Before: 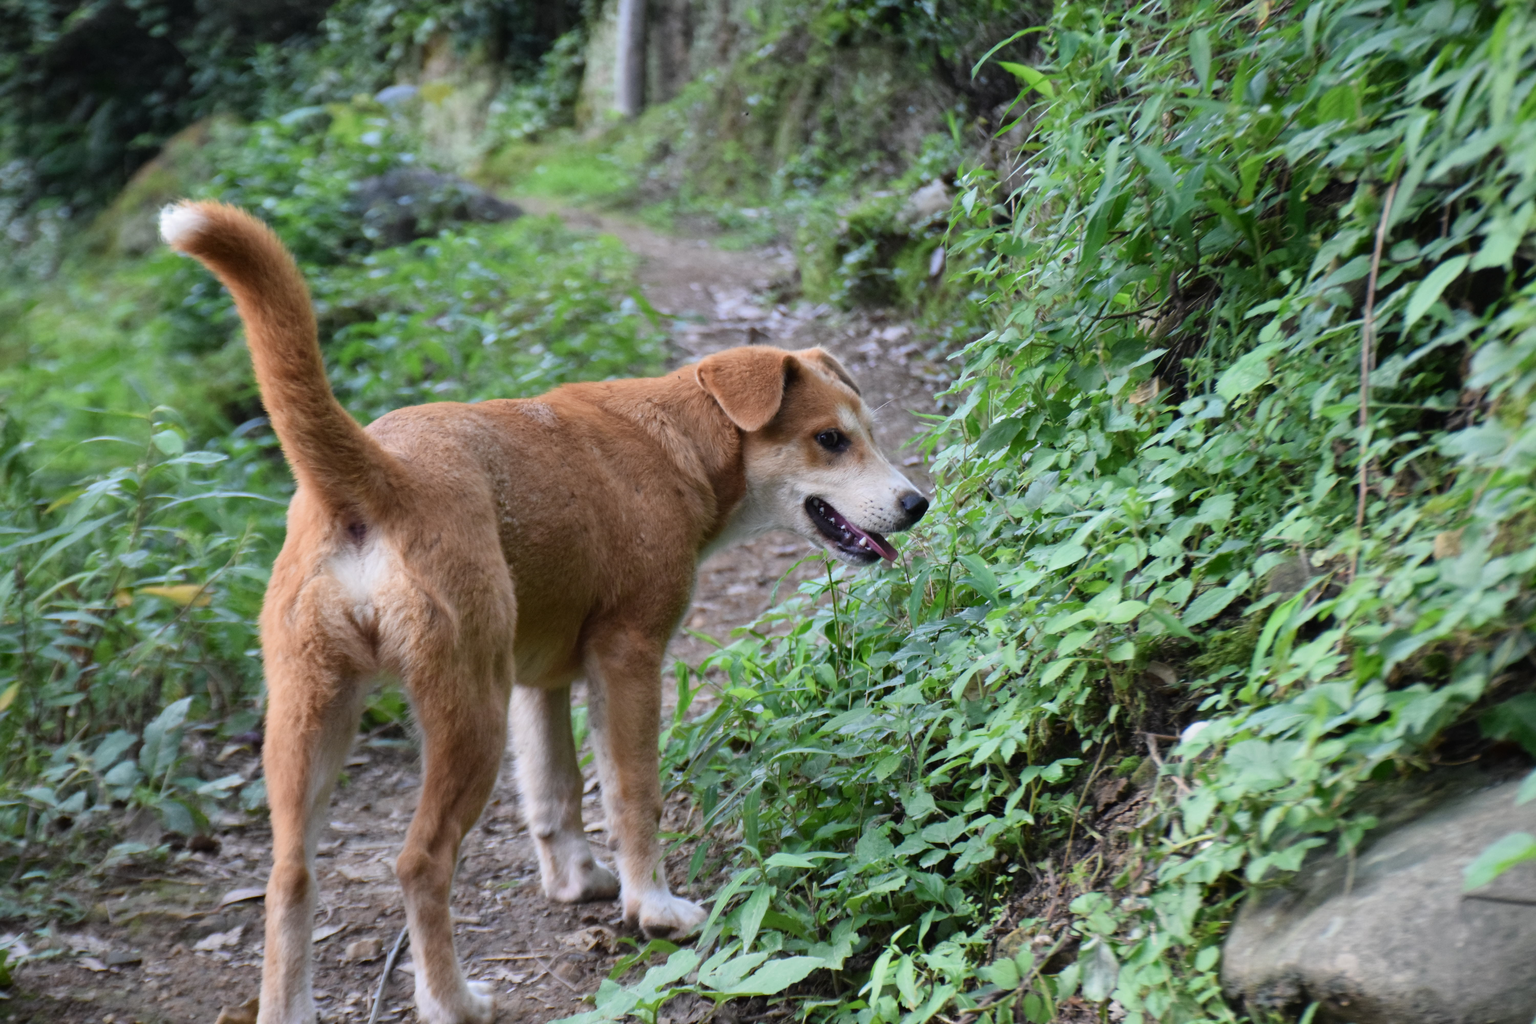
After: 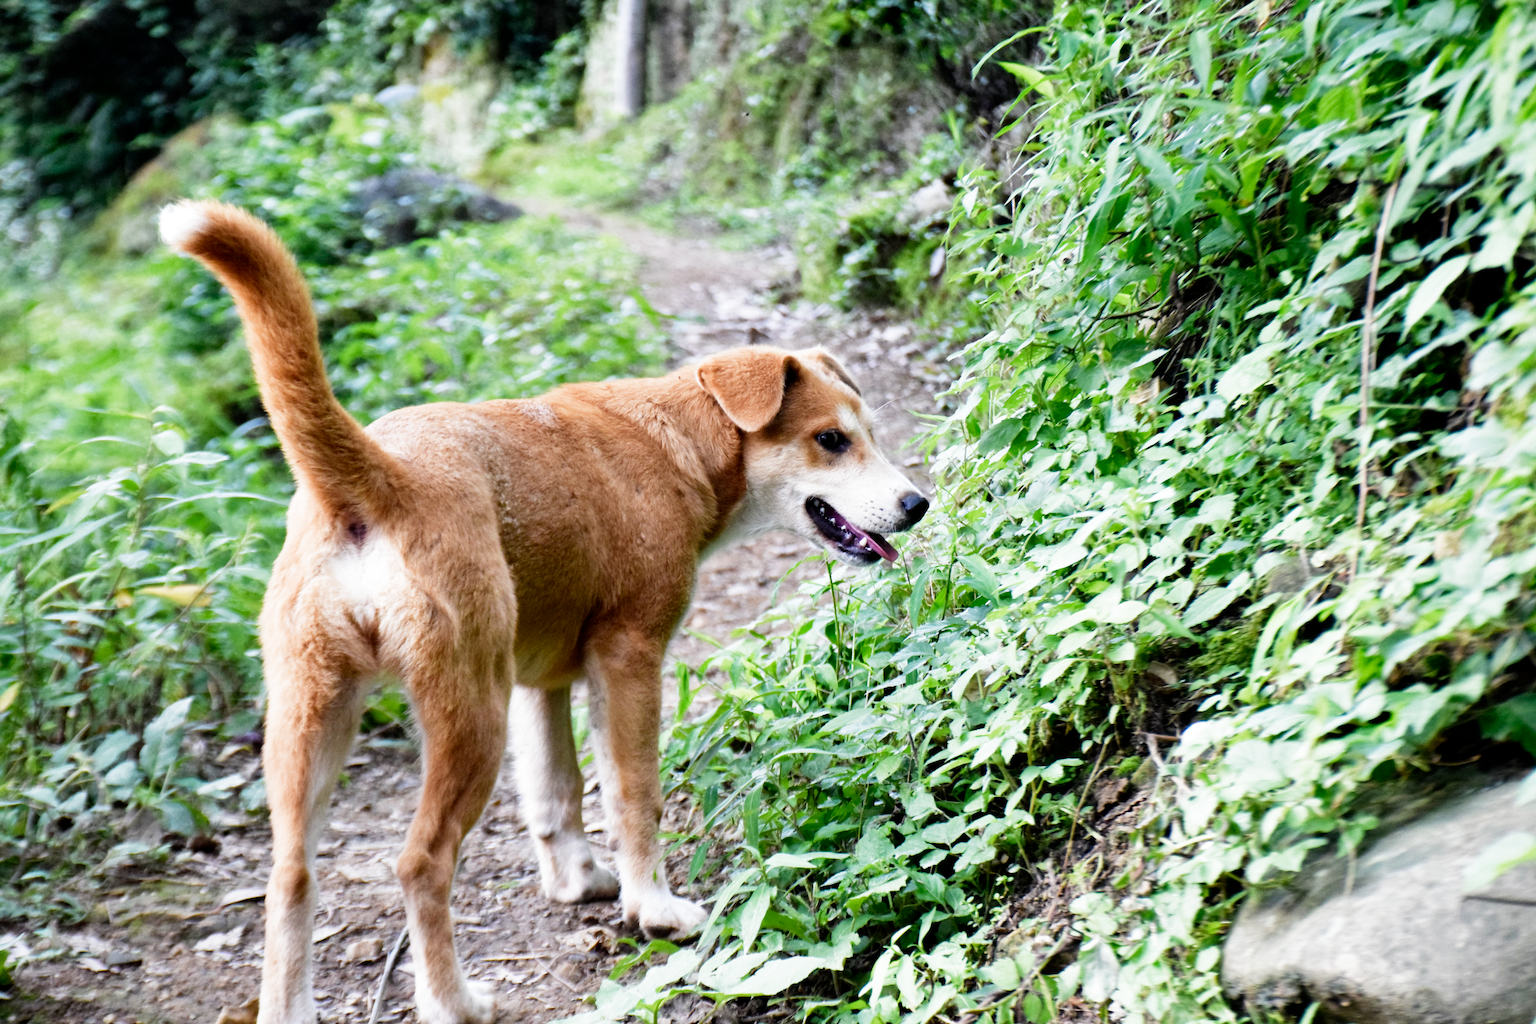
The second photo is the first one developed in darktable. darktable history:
filmic rgb: middle gray luminance 10%, black relative exposure -8.61 EV, white relative exposure 3.3 EV, threshold 6 EV, target black luminance 0%, hardness 5.2, latitude 44.69%, contrast 1.302, highlights saturation mix 5%, shadows ↔ highlights balance 24.64%, add noise in highlights 0, preserve chrominance no, color science v3 (2019), use custom middle-gray values true, iterations of high-quality reconstruction 0, contrast in highlights soft, enable highlight reconstruction true
